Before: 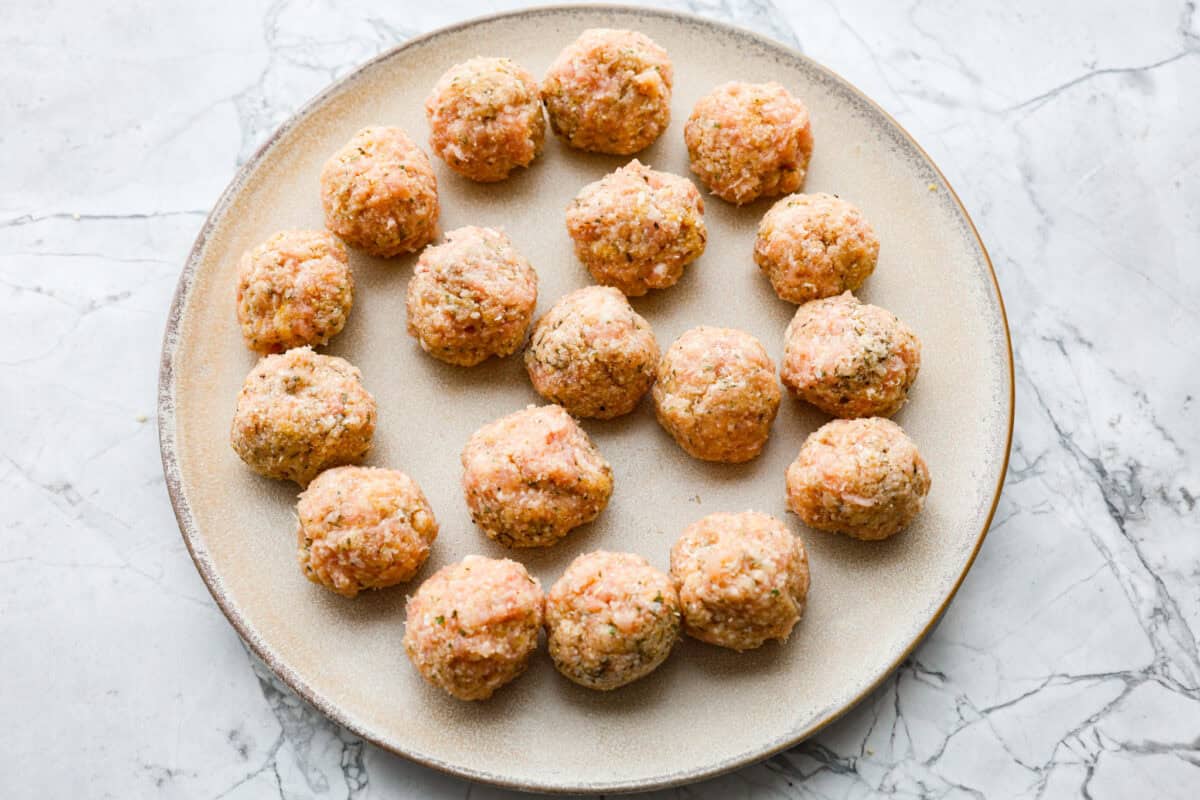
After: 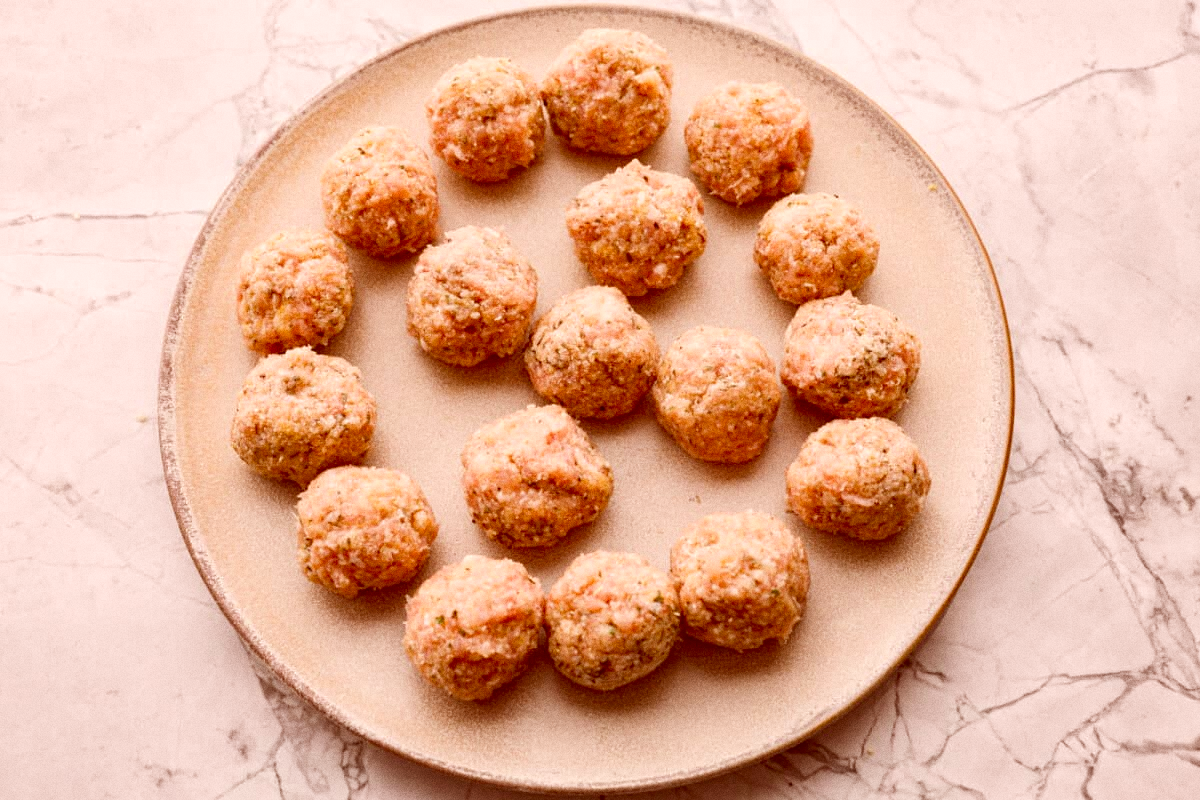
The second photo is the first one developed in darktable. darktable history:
grain: on, module defaults
color correction: highlights a* 9.03, highlights b* 8.71, shadows a* 40, shadows b* 40, saturation 0.8
